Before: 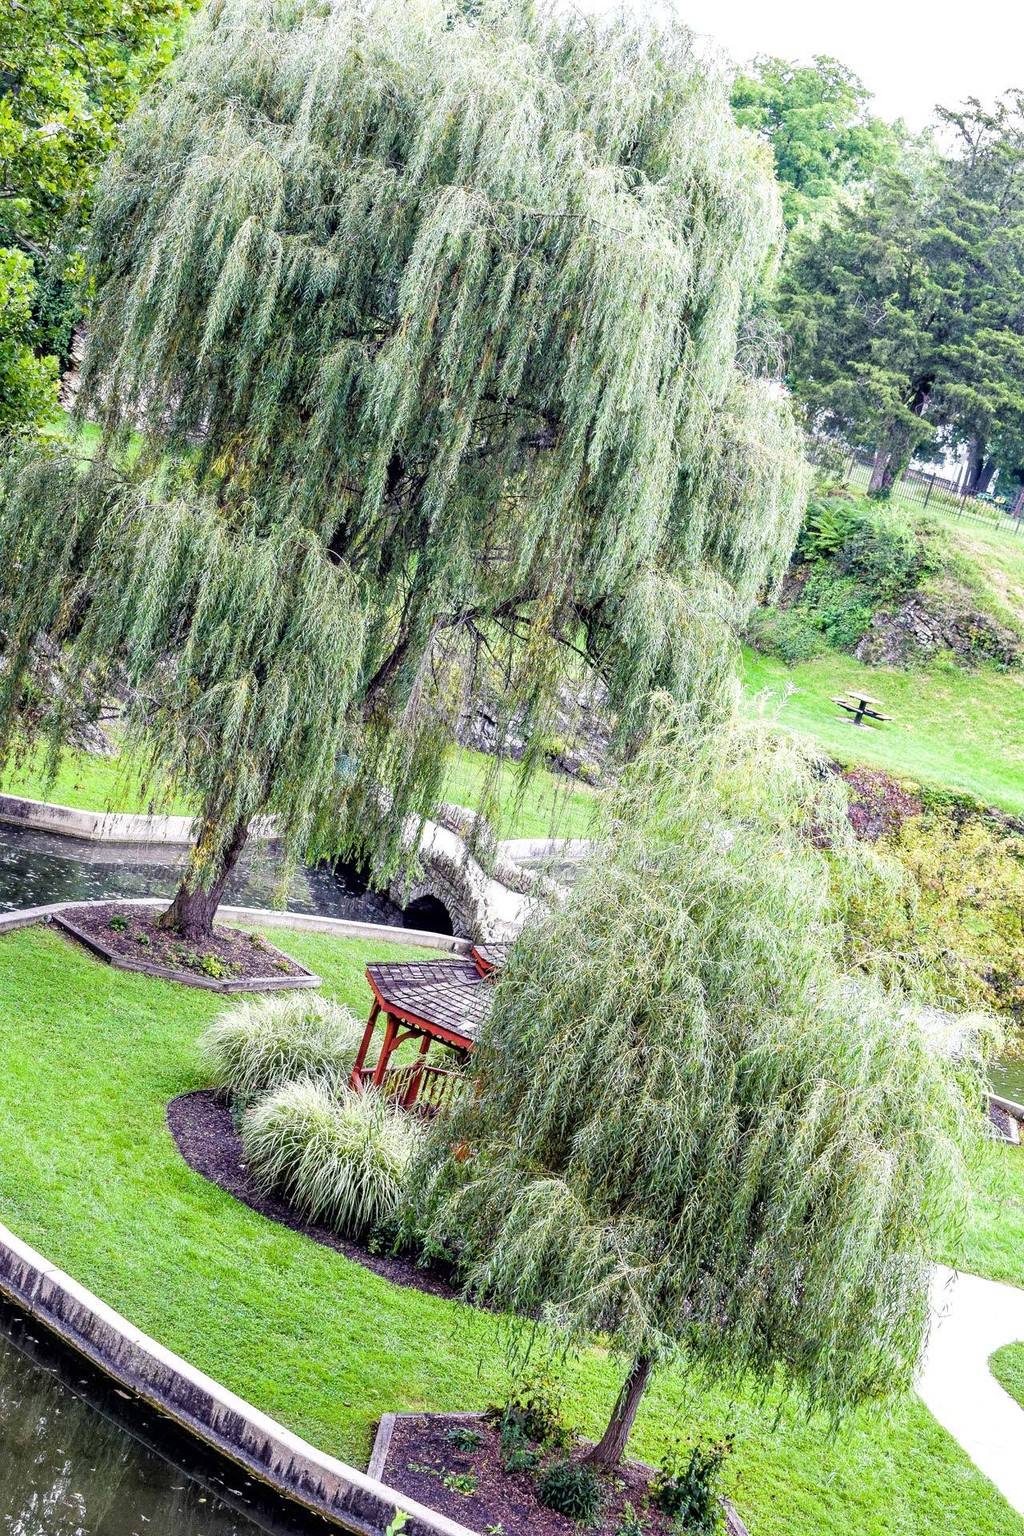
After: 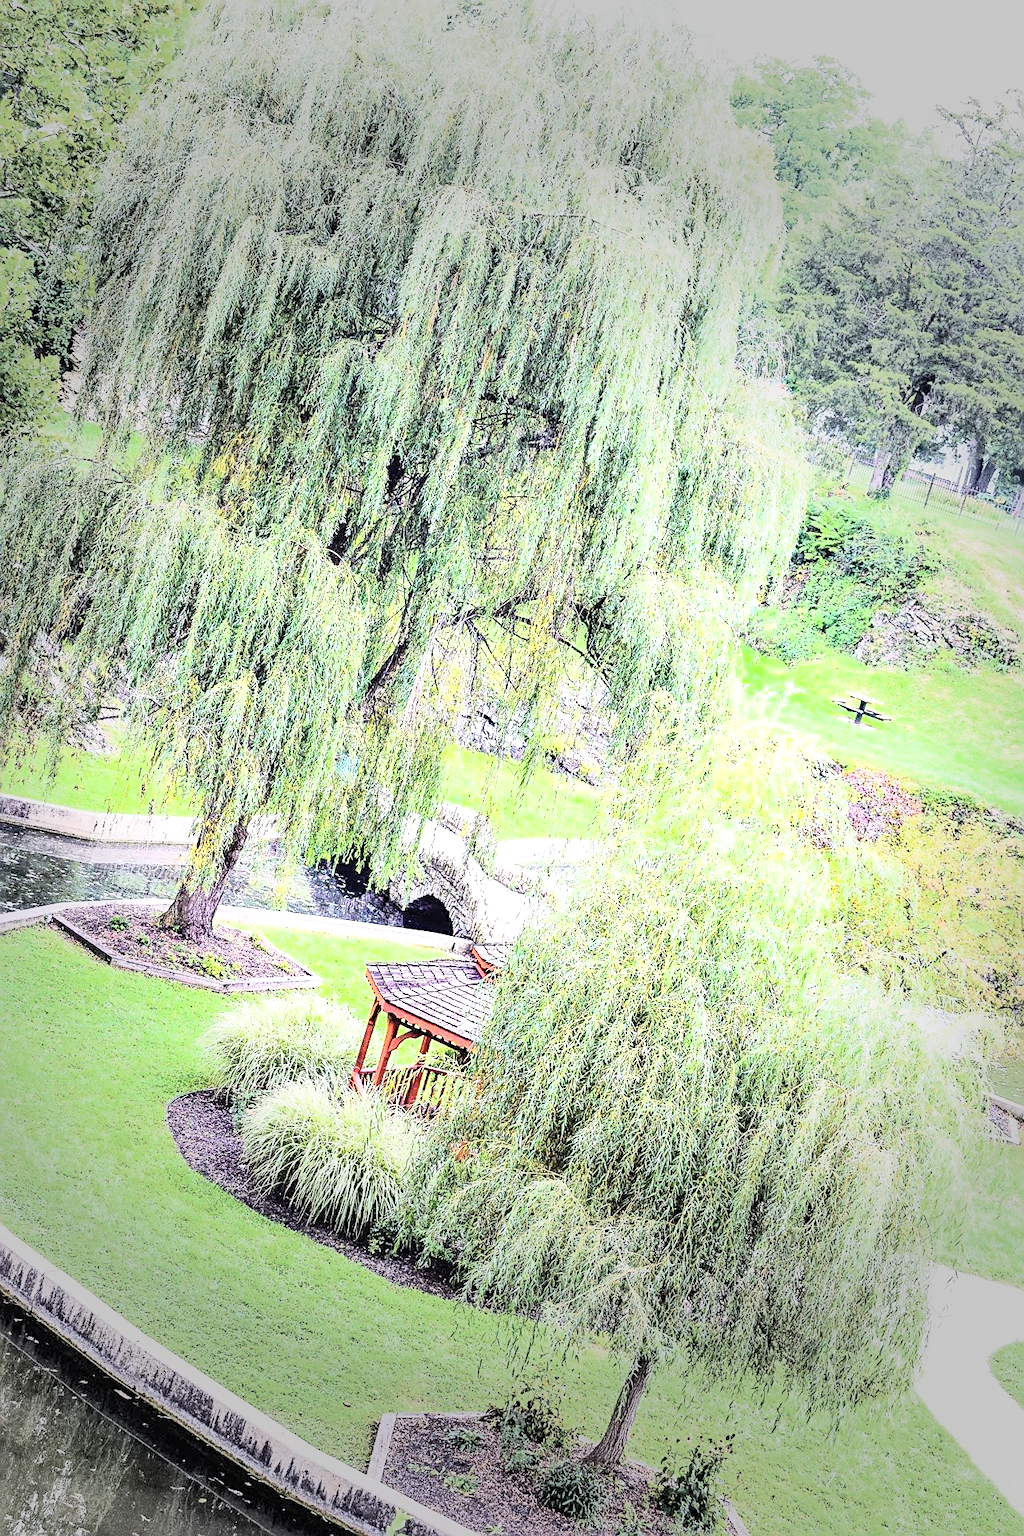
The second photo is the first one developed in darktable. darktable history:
sharpen: on, module defaults
vignetting: fall-off start 39.65%, fall-off radius 41.31%
contrast brightness saturation: contrast 0.389, brightness 0.537
exposure: exposure 0.951 EV, compensate highlight preservation false
